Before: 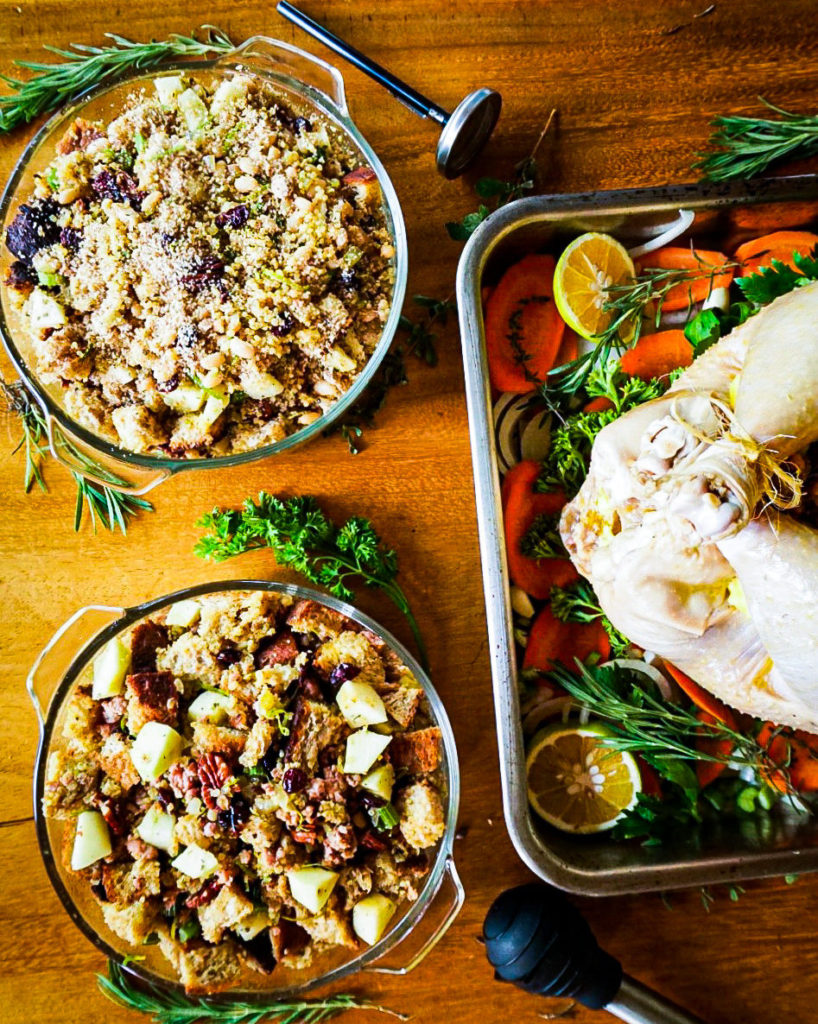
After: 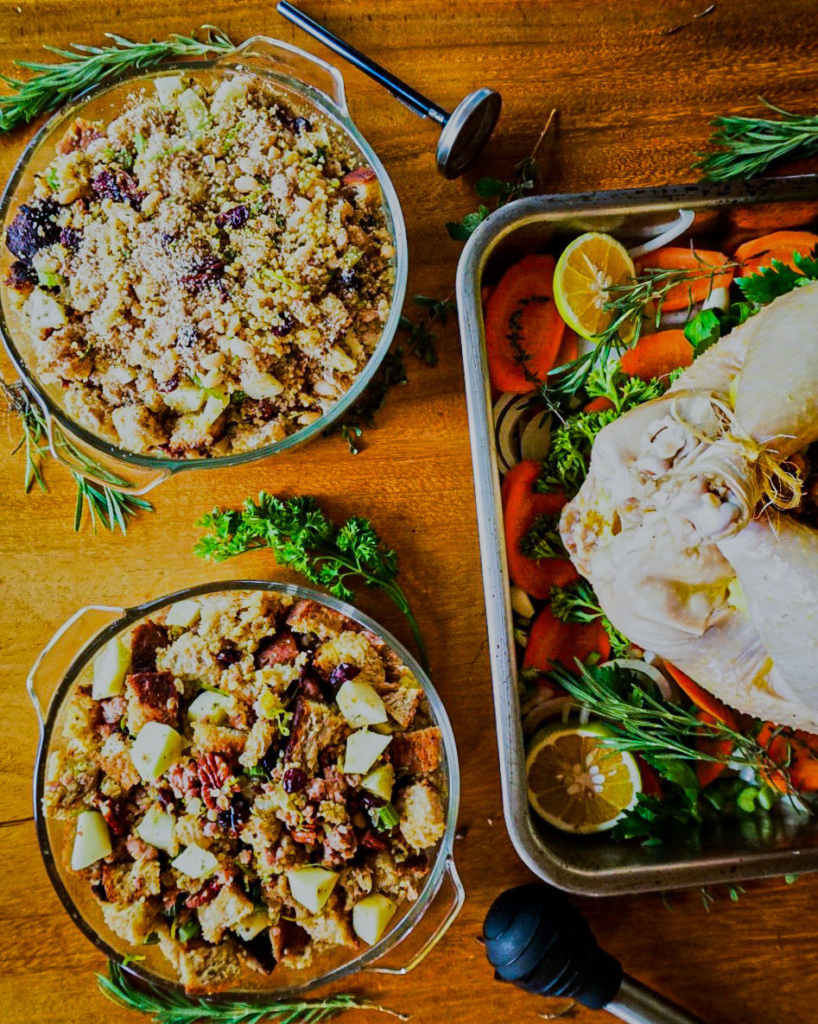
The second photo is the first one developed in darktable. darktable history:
tone equalizer: -8 EV -0.002 EV, -7 EV 0.005 EV, -6 EV -0.008 EV, -5 EV 0.007 EV, -4 EV -0.042 EV, -3 EV -0.233 EV, -2 EV -0.662 EV, -1 EV -0.983 EV, +0 EV -0.969 EV, smoothing diameter 2%, edges refinement/feathering 20, mask exposure compensation -1.57 EV, filter diffusion 5
white balance: red 0.988, blue 1.017
